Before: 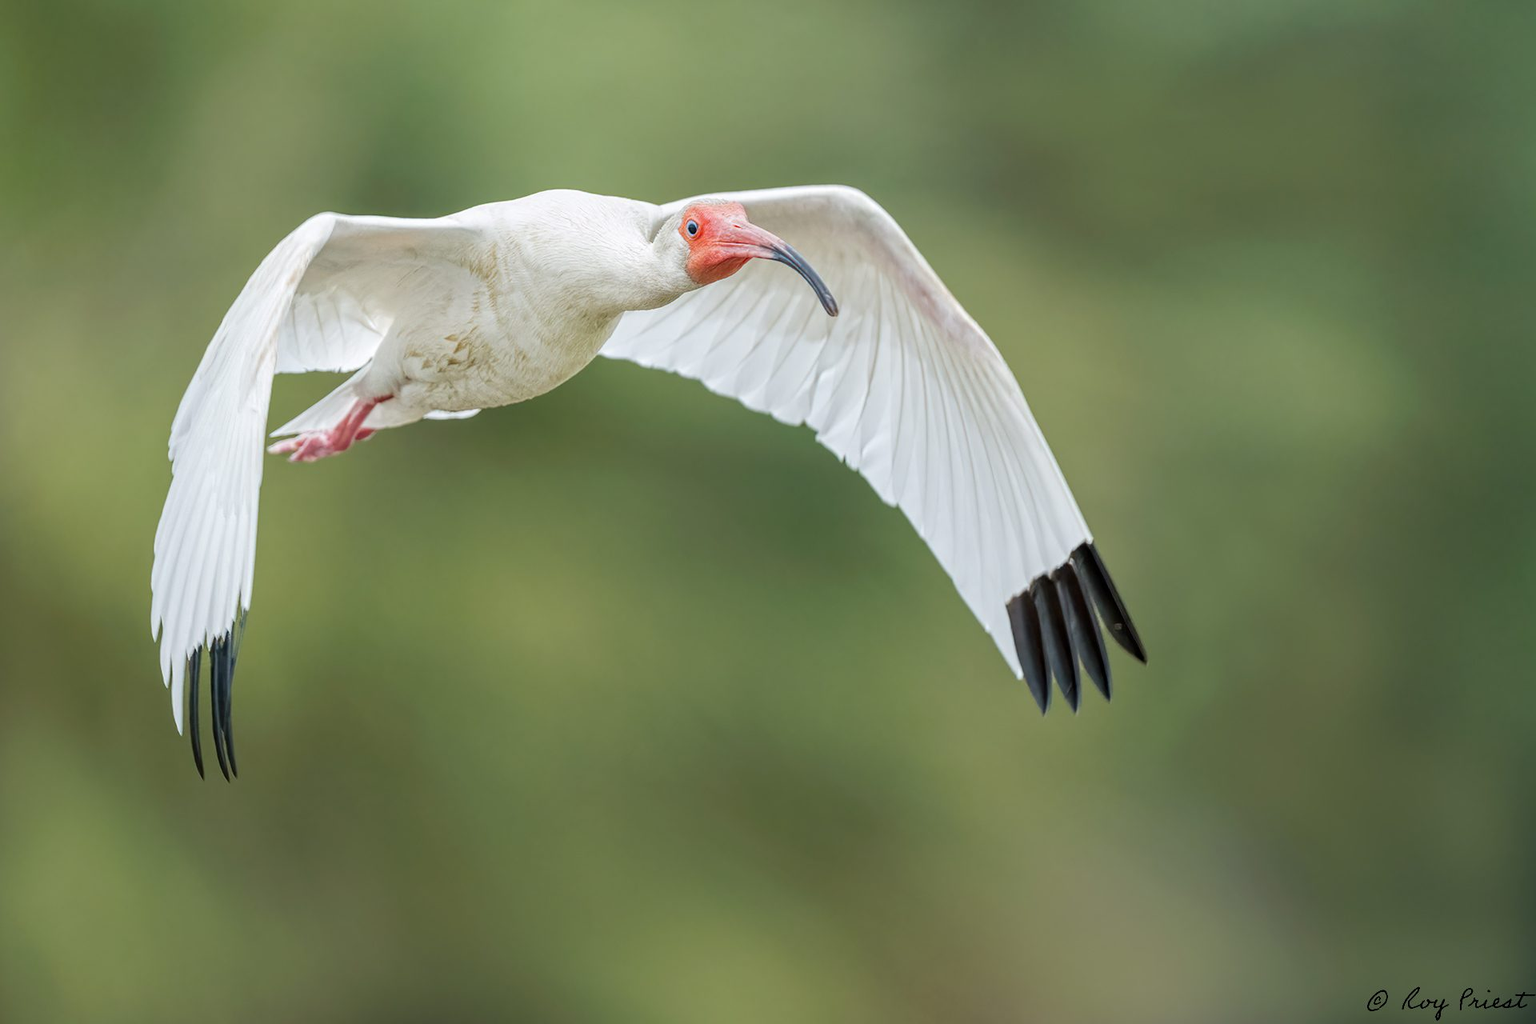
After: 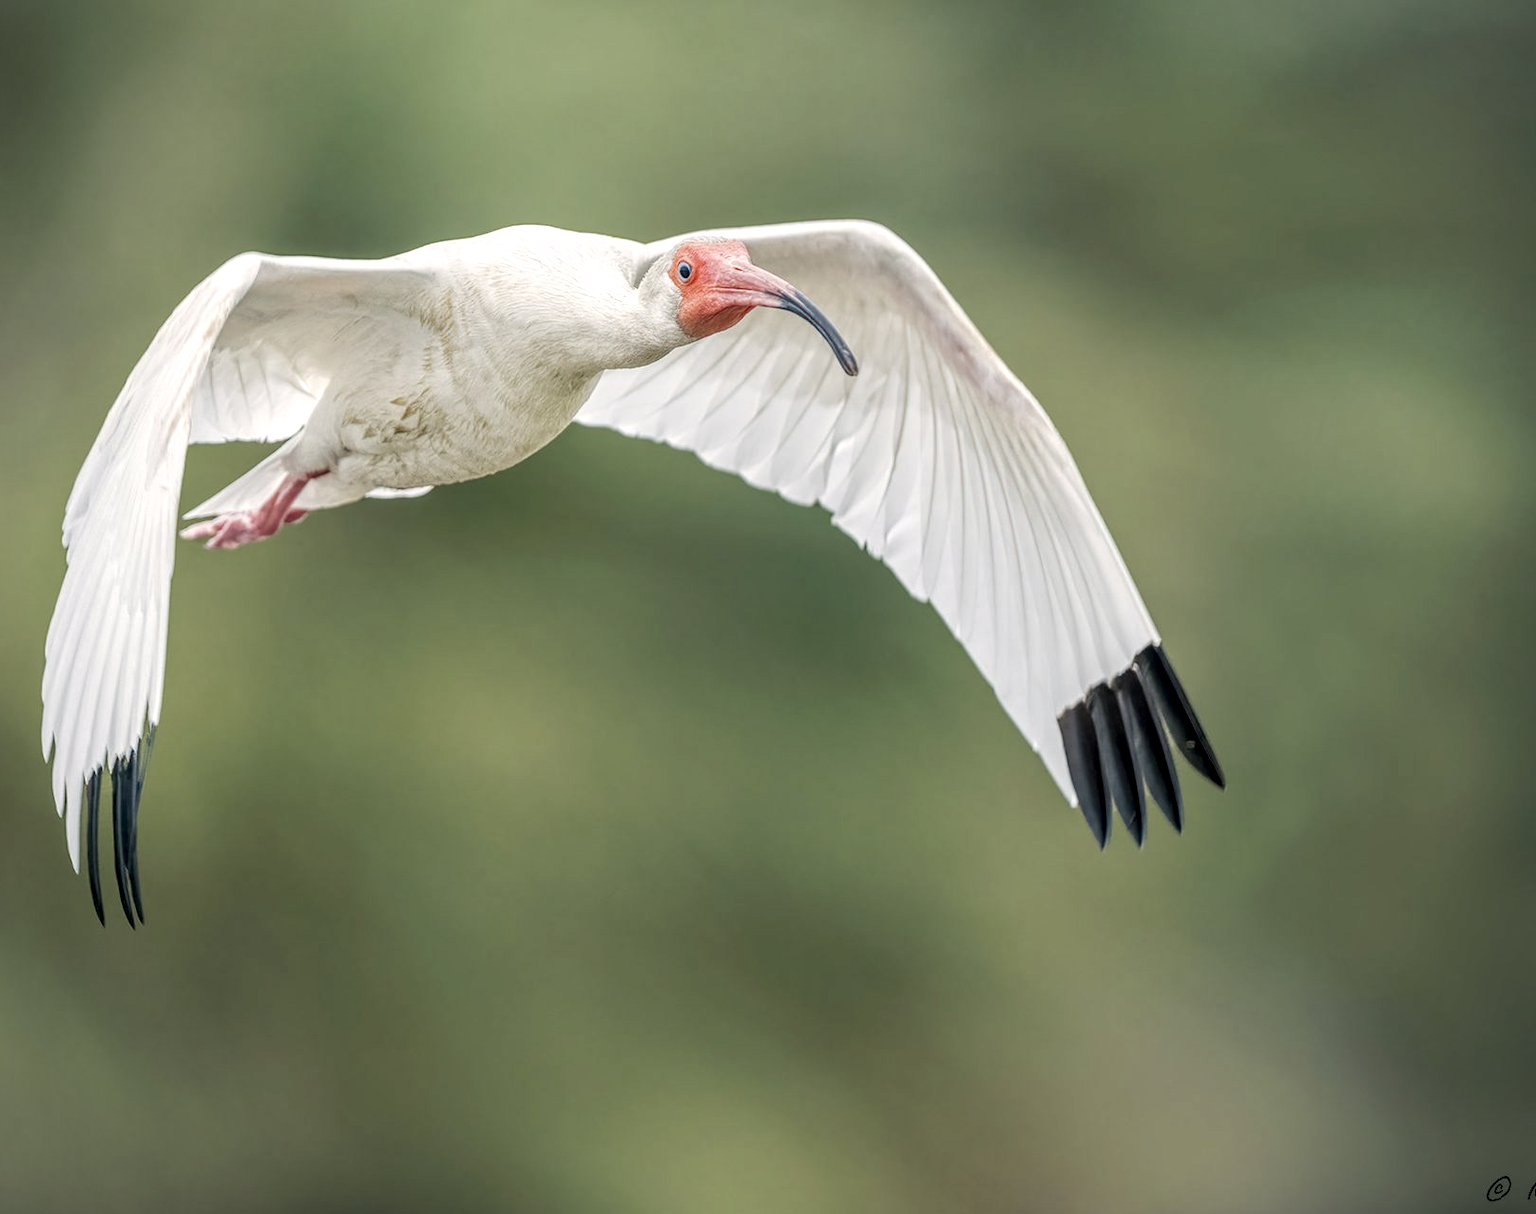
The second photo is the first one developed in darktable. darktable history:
local contrast: detail 130%
color correction: highlights a* 2.75, highlights b* 5, shadows a* -2.04, shadows b* -4.84, saturation 0.8
crop: left 7.598%, right 7.873%
vignetting: fall-off start 91.19%
